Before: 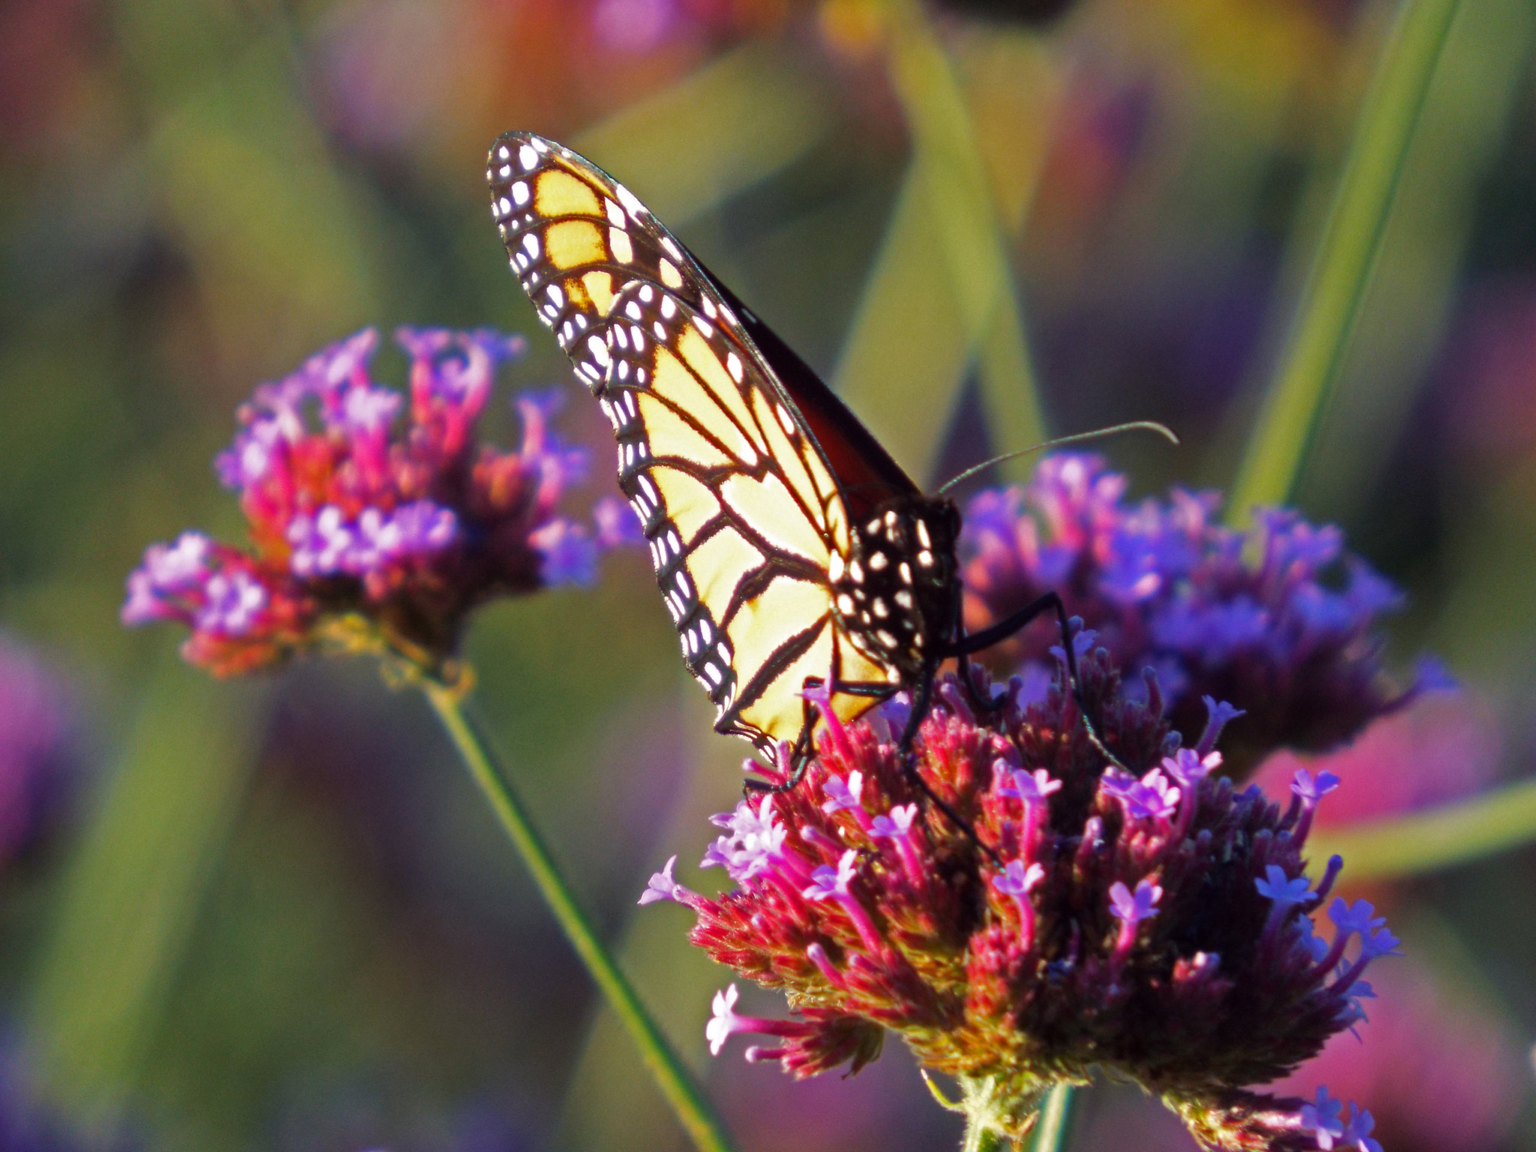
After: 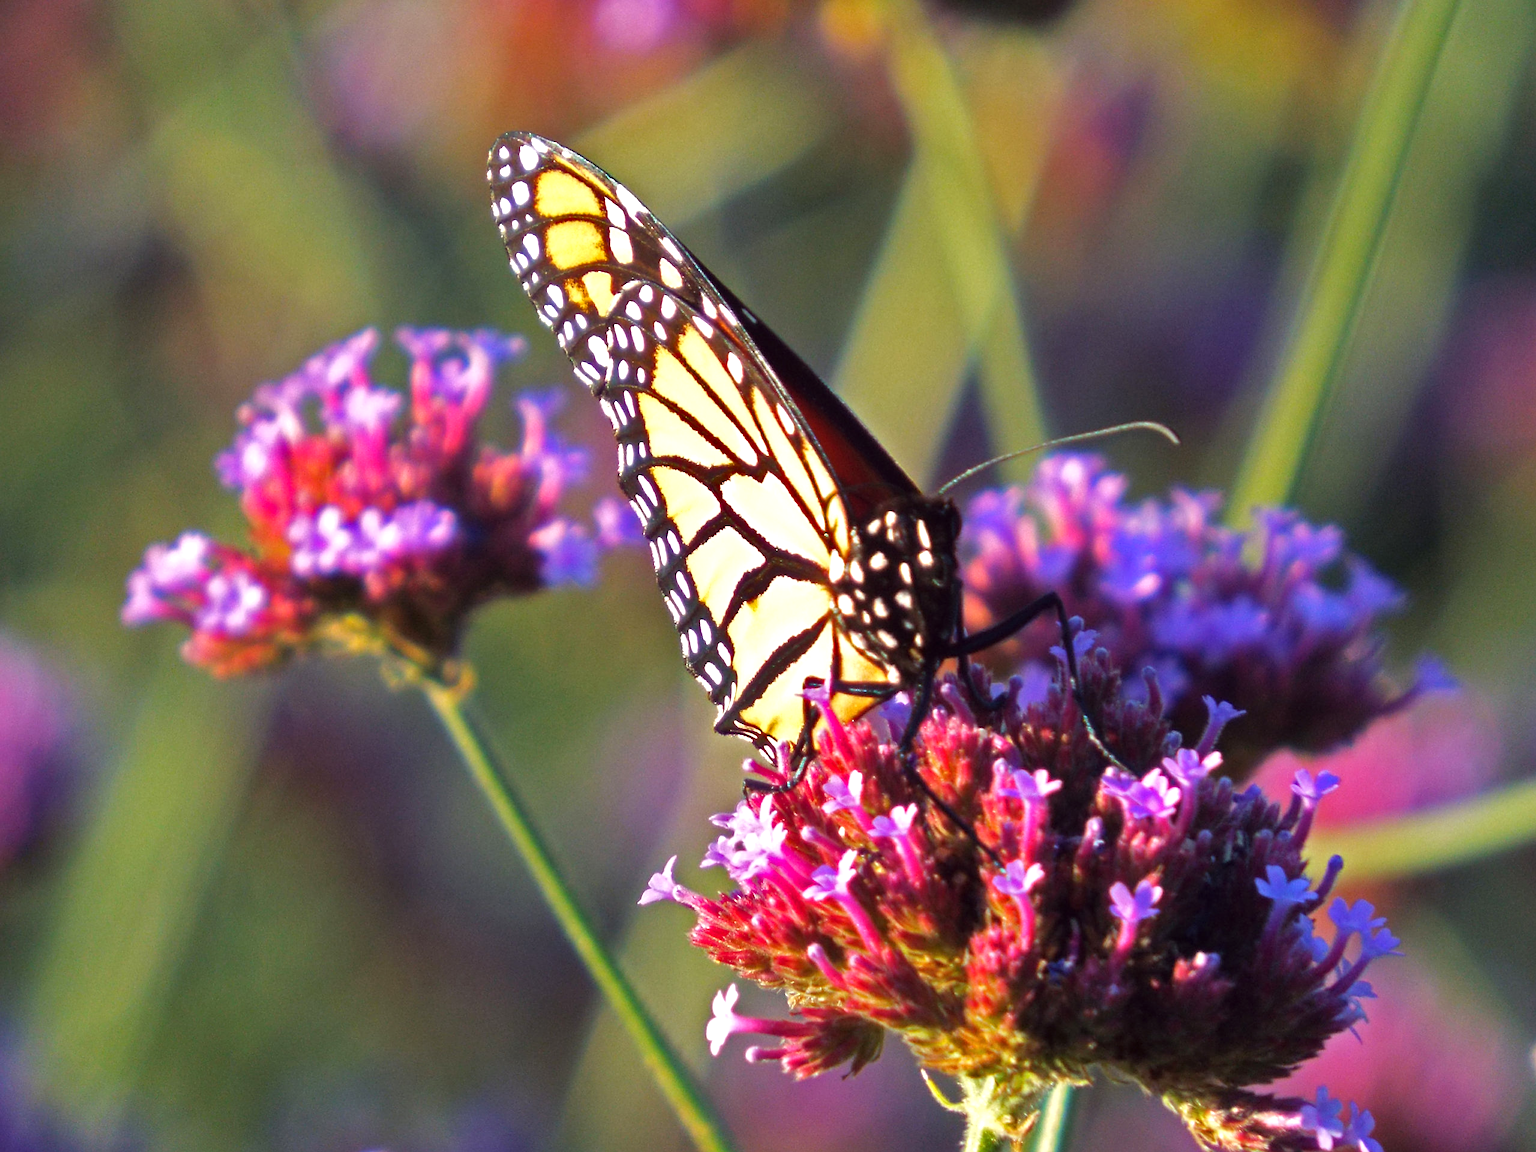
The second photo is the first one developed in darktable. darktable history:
shadows and highlights: shadows 24.5, highlights -78.15, soften with gaussian
sharpen: on, module defaults
tone equalizer: on, module defaults
exposure: black level correction 0, exposure 0.5 EV, compensate highlight preservation false
